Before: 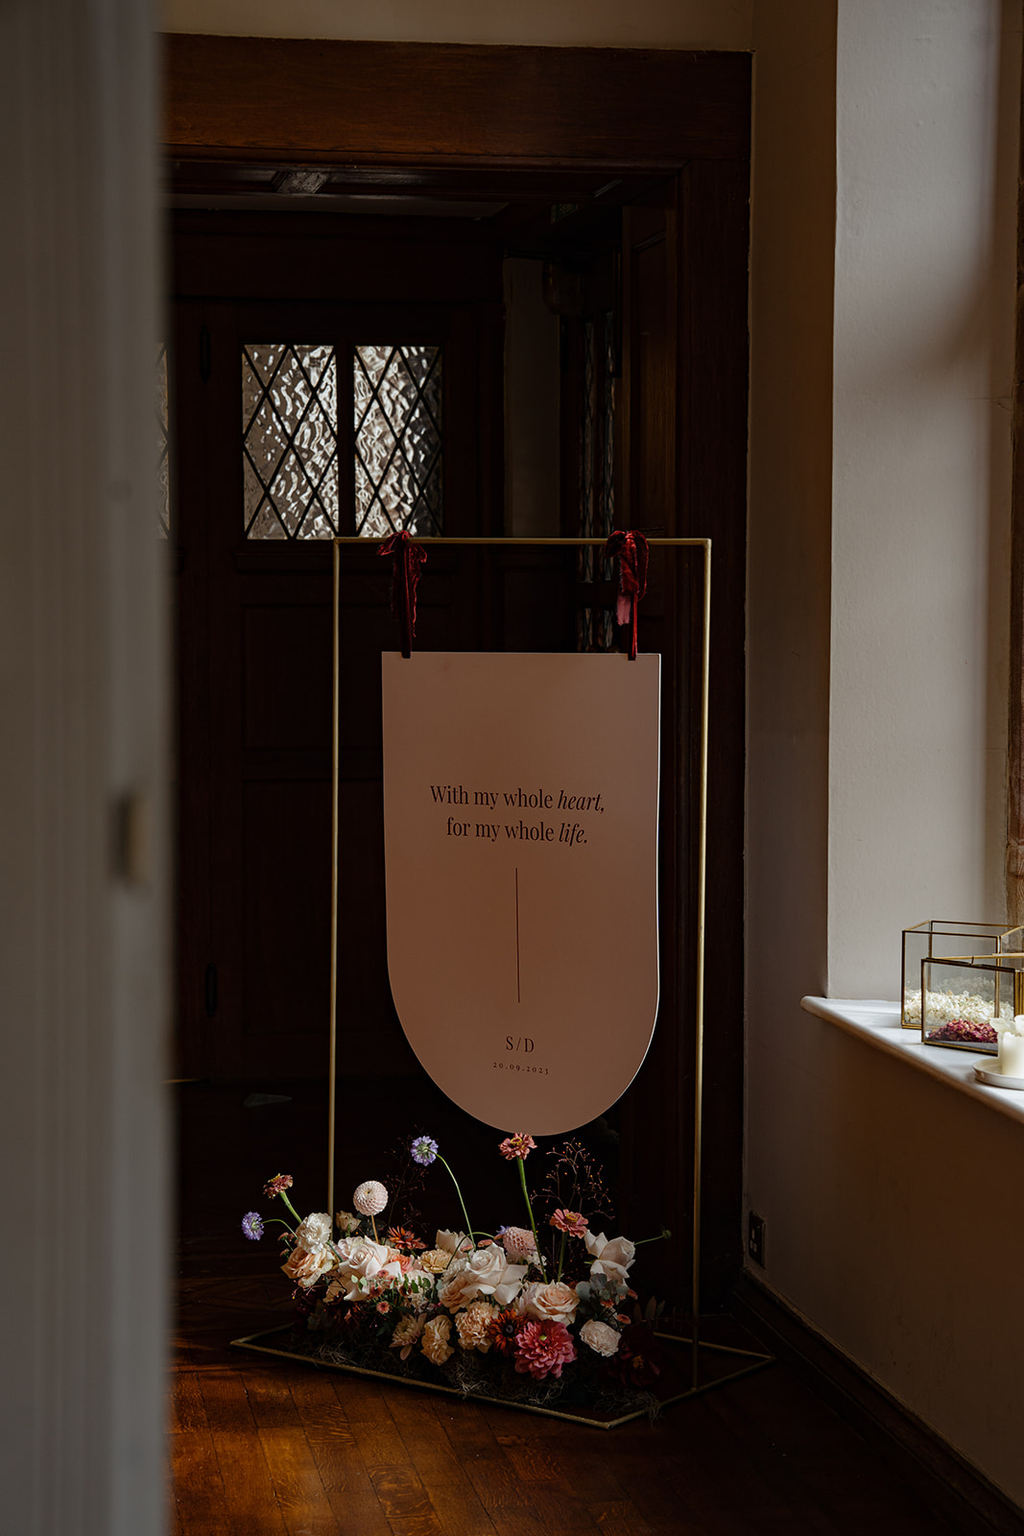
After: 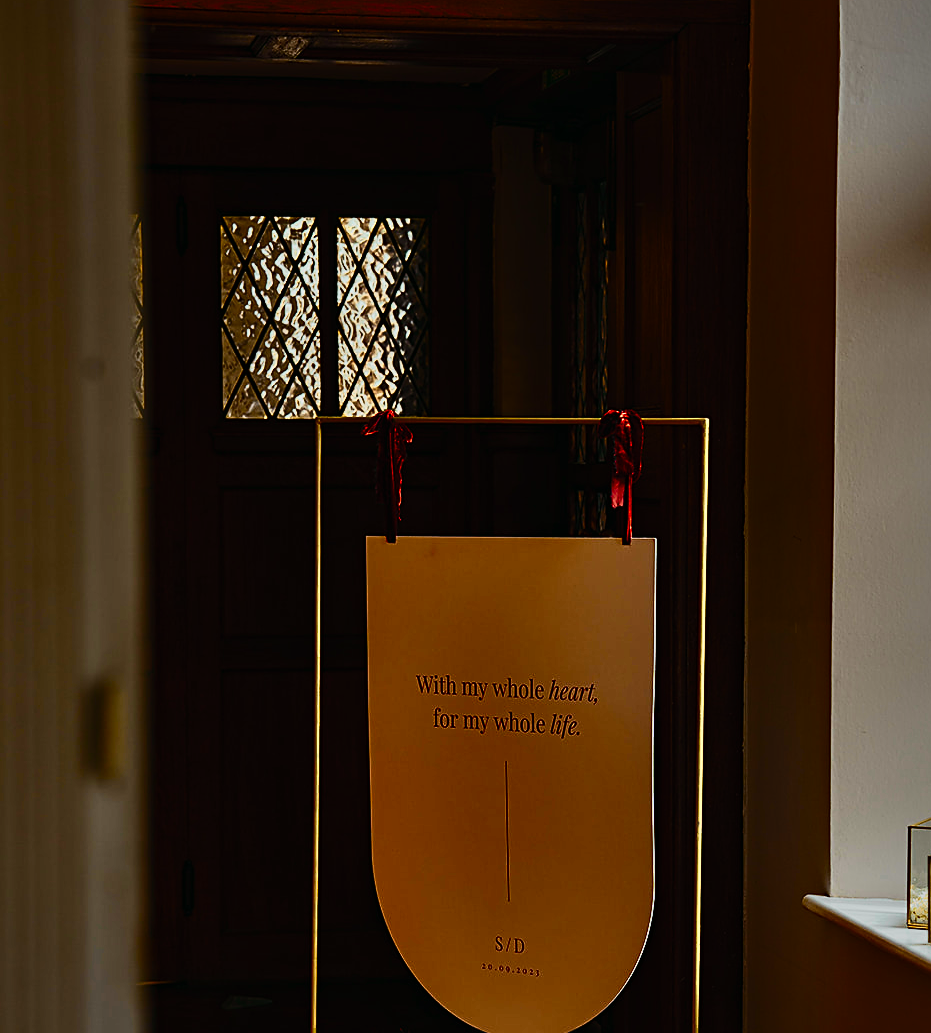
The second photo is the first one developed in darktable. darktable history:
sharpen: on, module defaults
crop: left 3.015%, top 8.969%, right 9.647%, bottom 26.457%
tone curve: curves: ch0 [(0, 0.003) (0.044, 0.032) (0.12, 0.089) (0.19, 0.175) (0.271, 0.294) (0.457, 0.546) (0.588, 0.71) (0.701, 0.815) (0.86, 0.922) (1, 0.982)]; ch1 [(0, 0) (0.247, 0.215) (0.433, 0.382) (0.466, 0.426) (0.493, 0.481) (0.501, 0.5) (0.517, 0.524) (0.557, 0.582) (0.598, 0.651) (0.671, 0.735) (0.796, 0.85) (1, 1)]; ch2 [(0, 0) (0.249, 0.216) (0.357, 0.317) (0.448, 0.432) (0.478, 0.492) (0.498, 0.499) (0.517, 0.53) (0.537, 0.57) (0.569, 0.623) (0.61, 0.663) (0.706, 0.75) (0.808, 0.809) (0.991, 0.968)], color space Lab, independent channels, preserve colors none
exposure: exposure -2.002 EV, compensate highlight preservation false
contrast brightness saturation: contrast 0.2, brightness 0.16, saturation 0.22
shadows and highlights: soften with gaussian
color zones: curves: ch0 [(0.099, 0.624) (0.257, 0.596) (0.384, 0.376) (0.529, 0.492) (0.697, 0.564) (0.768, 0.532) (0.908, 0.644)]; ch1 [(0.112, 0.564) (0.254, 0.612) (0.432, 0.676) (0.592, 0.456) (0.743, 0.684) (0.888, 0.536)]; ch2 [(0.25, 0.5) (0.469, 0.36) (0.75, 0.5)]
